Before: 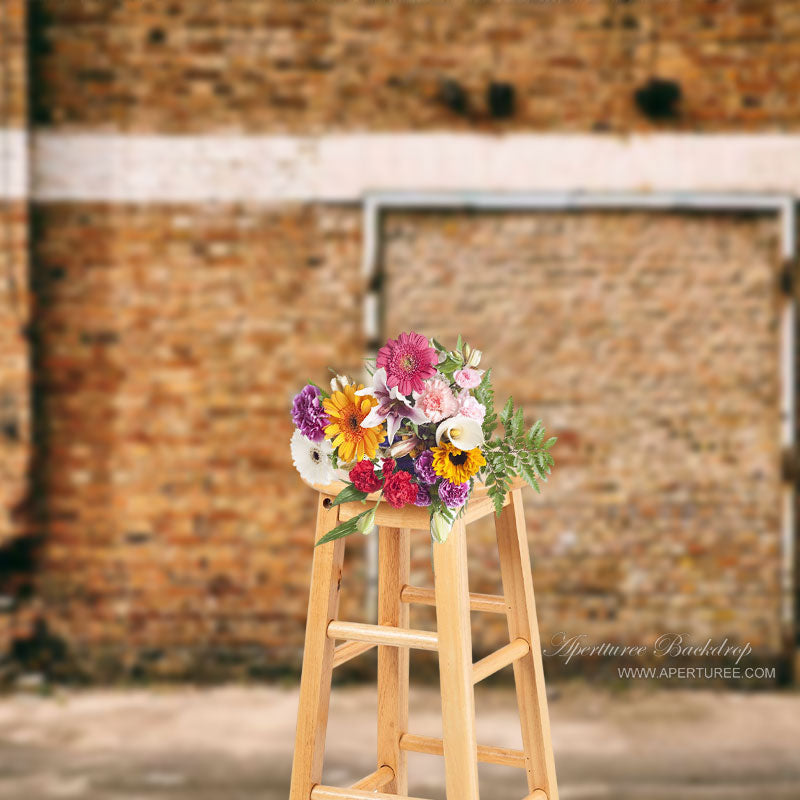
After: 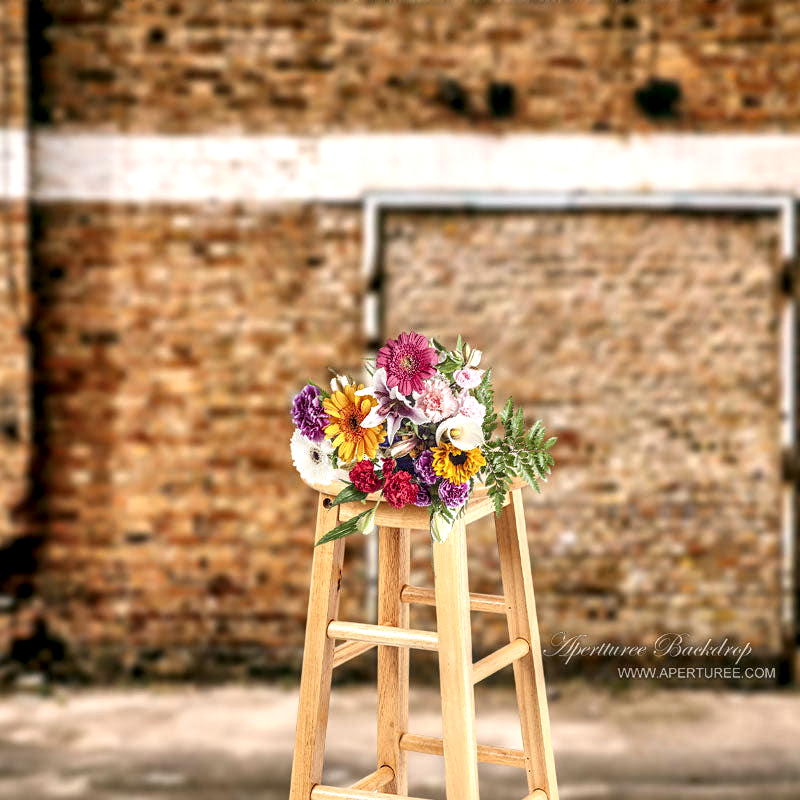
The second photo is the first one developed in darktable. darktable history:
local contrast: highlights 0%, shadows 0%, detail 182%
sharpen: amount 0.2
